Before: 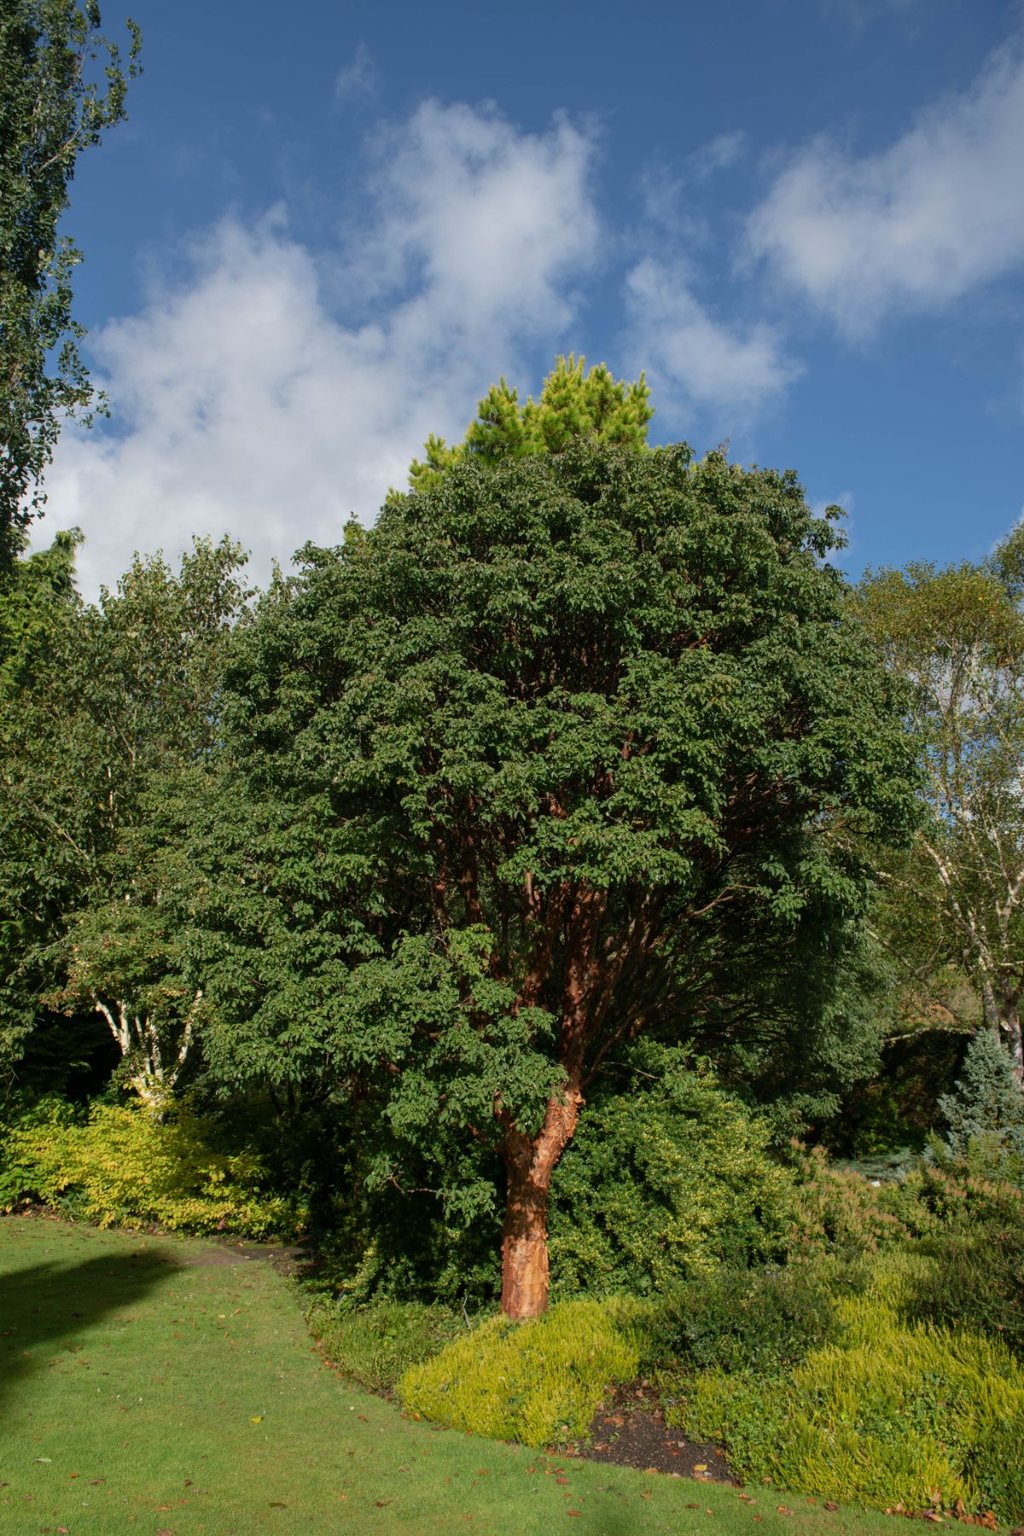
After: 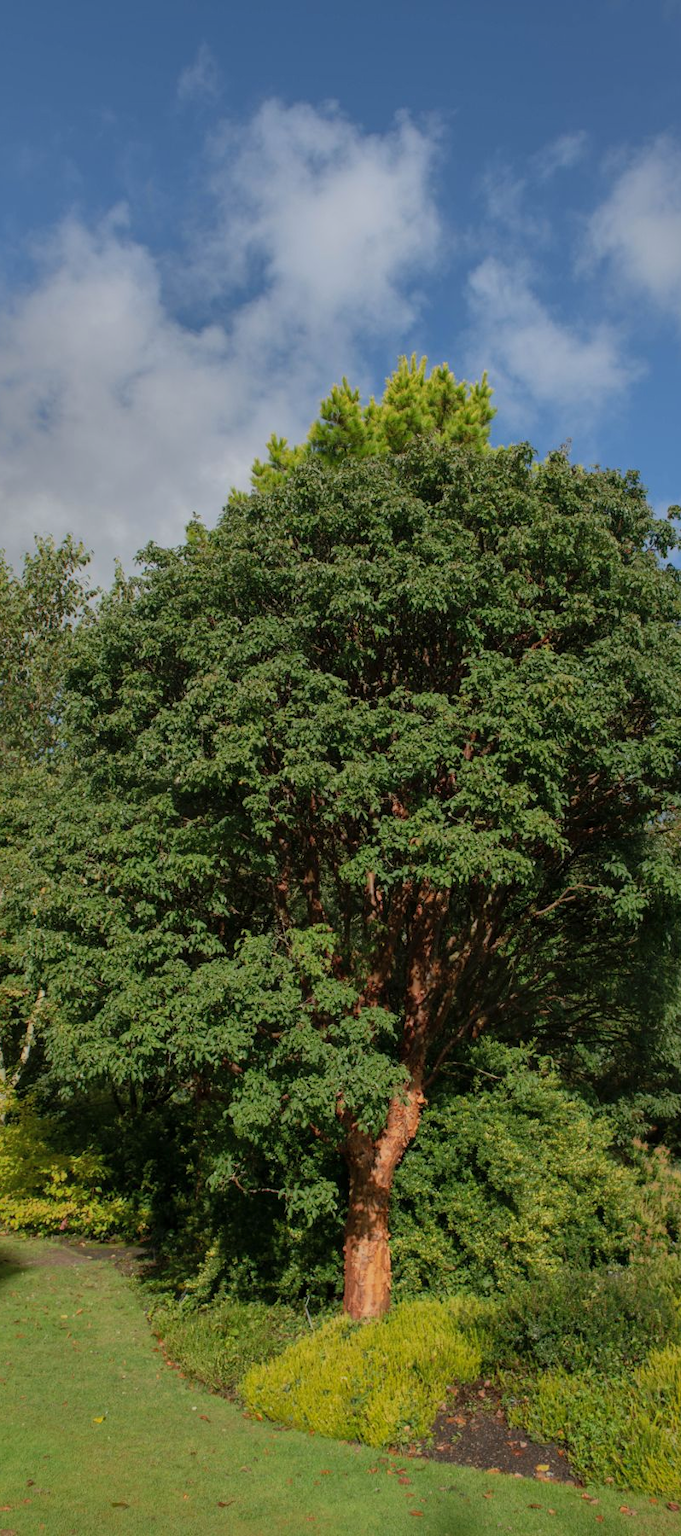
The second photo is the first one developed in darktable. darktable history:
crop and rotate: left 15.431%, right 17.903%
shadows and highlights: shadows 38.77, highlights -75.4
